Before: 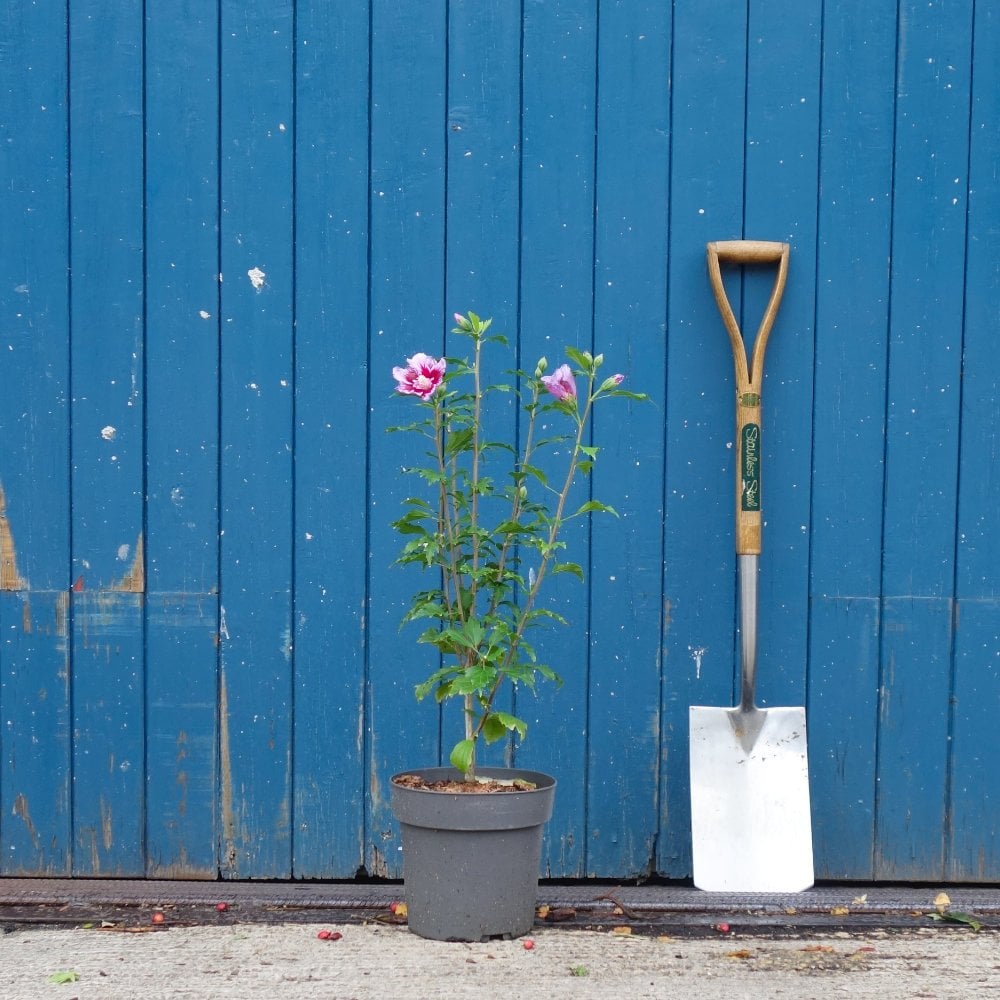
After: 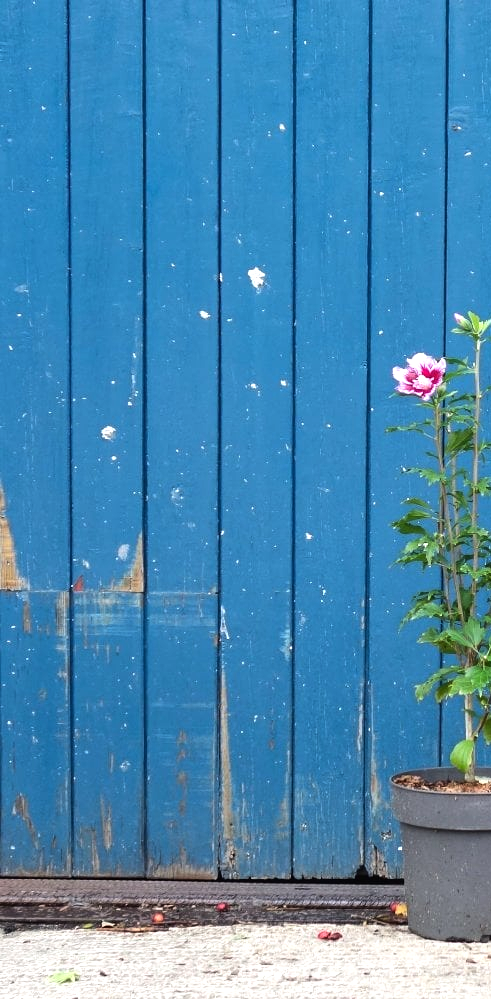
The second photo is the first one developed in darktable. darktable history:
crop and rotate: left 0%, top 0%, right 50.845%
tone equalizer: -8 EV -0.75 EV, -7 EV -0.7 EV, -6 EV -0.6 EV, -5 EV -0.4 EV, -3 EV 0.4 EV, -2 EV 0.6 EV, -1 EV 0.7 EV, +0 EV 0.75 EV, edges refinement/feathering 500, mask exposure compensation -1.57 EV, preserve details no
